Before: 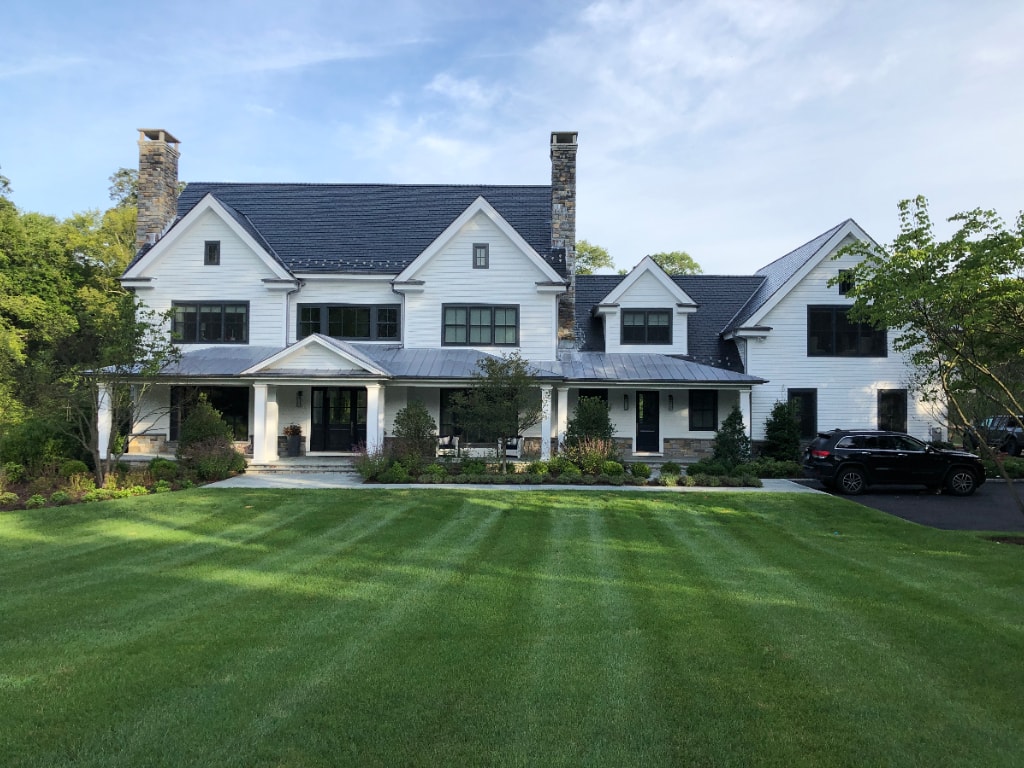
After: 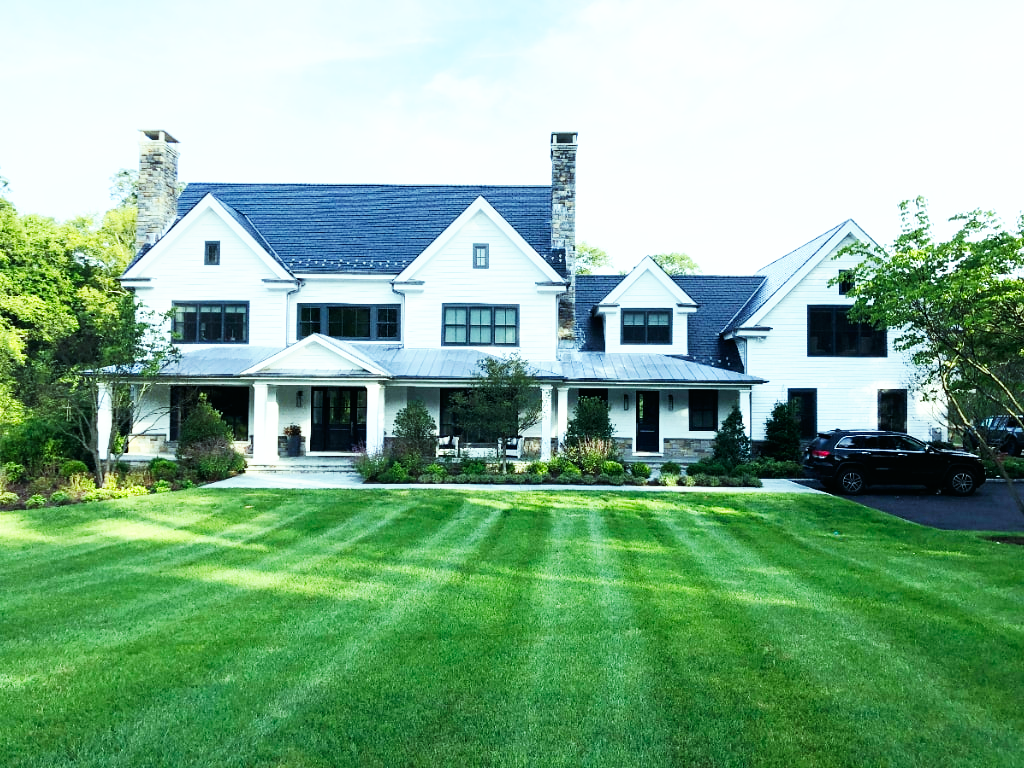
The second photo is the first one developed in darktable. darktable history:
base curve: curves: ch0 [(0, 0) (0.007, 0.004) (0.027, 0.03) (0.046, 0.07) (0.207, 0.54) (0.442, 0.872) (0.673, 0.972) (1, 1)], preserve colors none
tone equalizer: on, module defaults
color balance: mode lift, gamma, gain (sRGB), lift [0.997, 0.979, 1.021, 1.011], gamma [1, 1.084, 0.916, 0.998], gain [1, 0.87, 1.13, 1.101], contrast 4.55%, contrast fulcrum 38.24%, output saturation 104.09%
